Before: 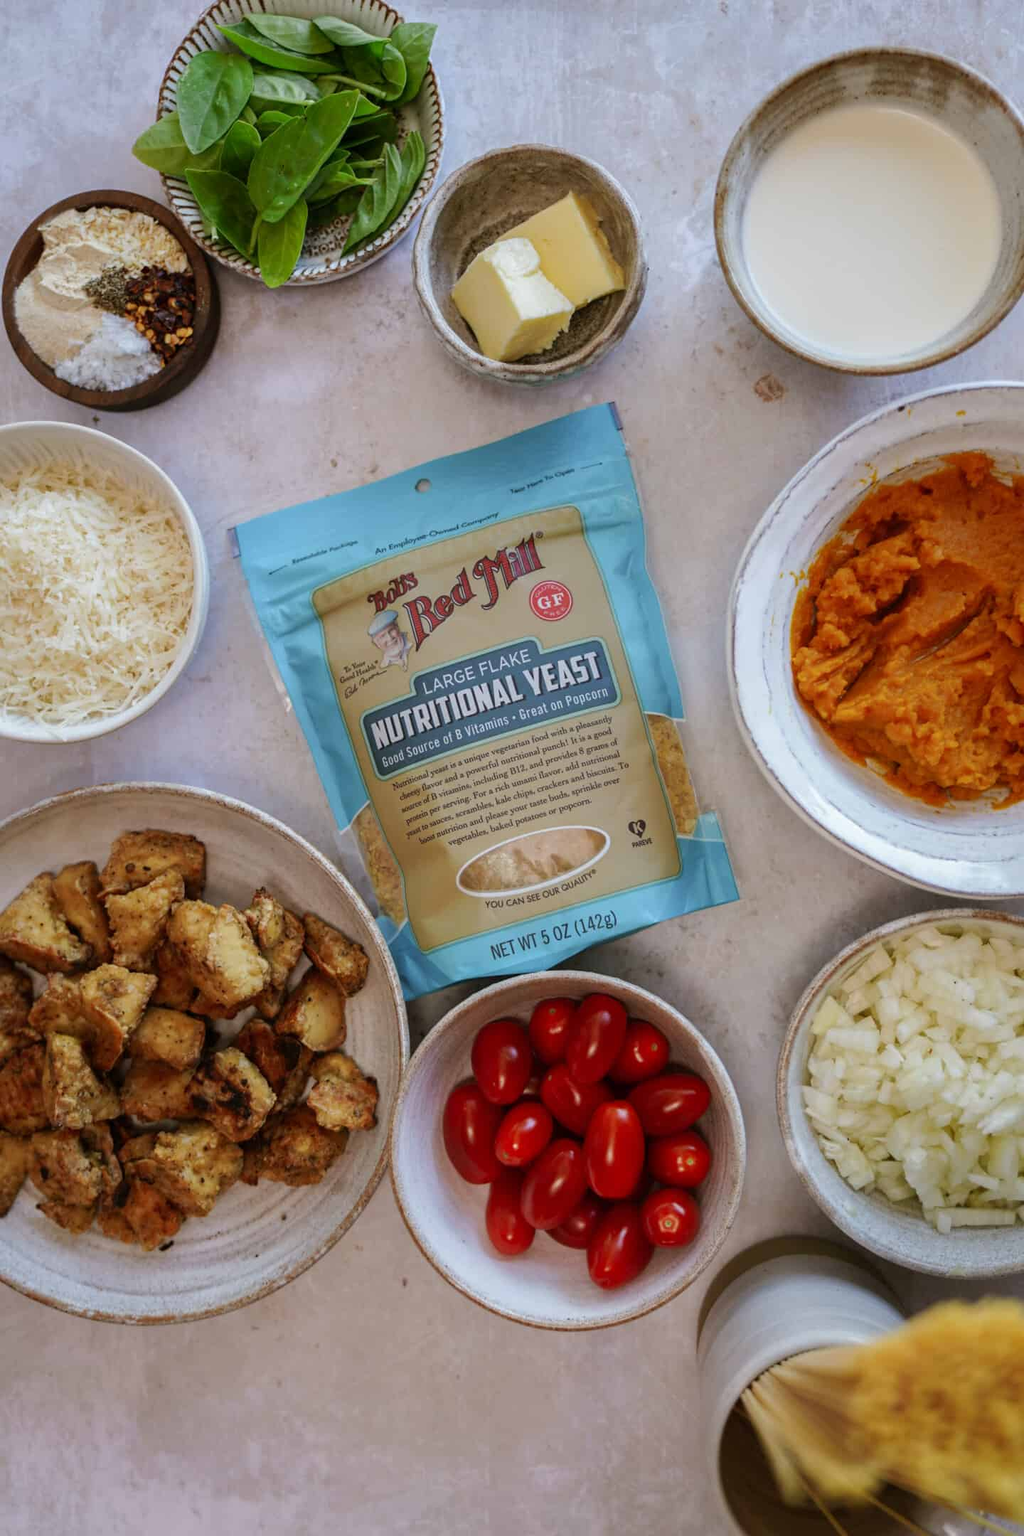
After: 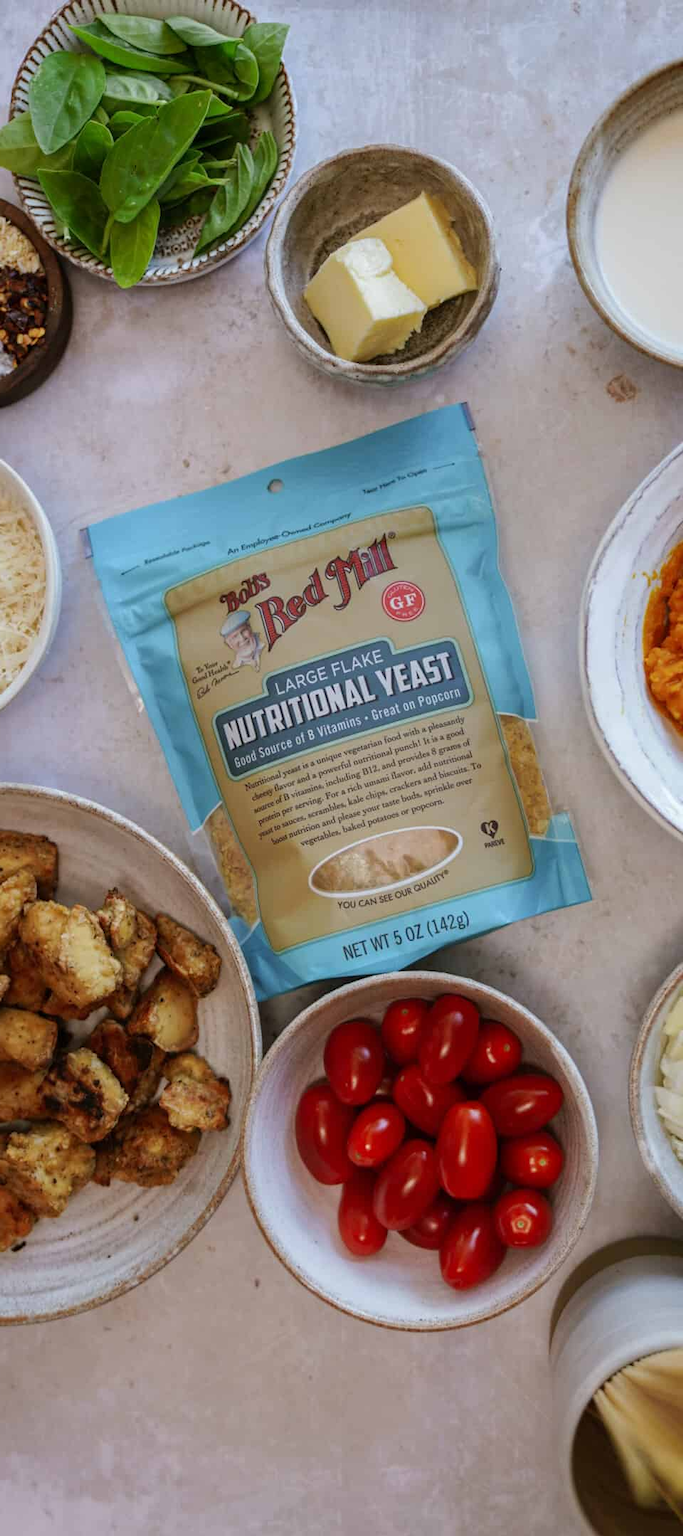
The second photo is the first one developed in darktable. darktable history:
crop and rotate: left 14.453%, right 18.785%
